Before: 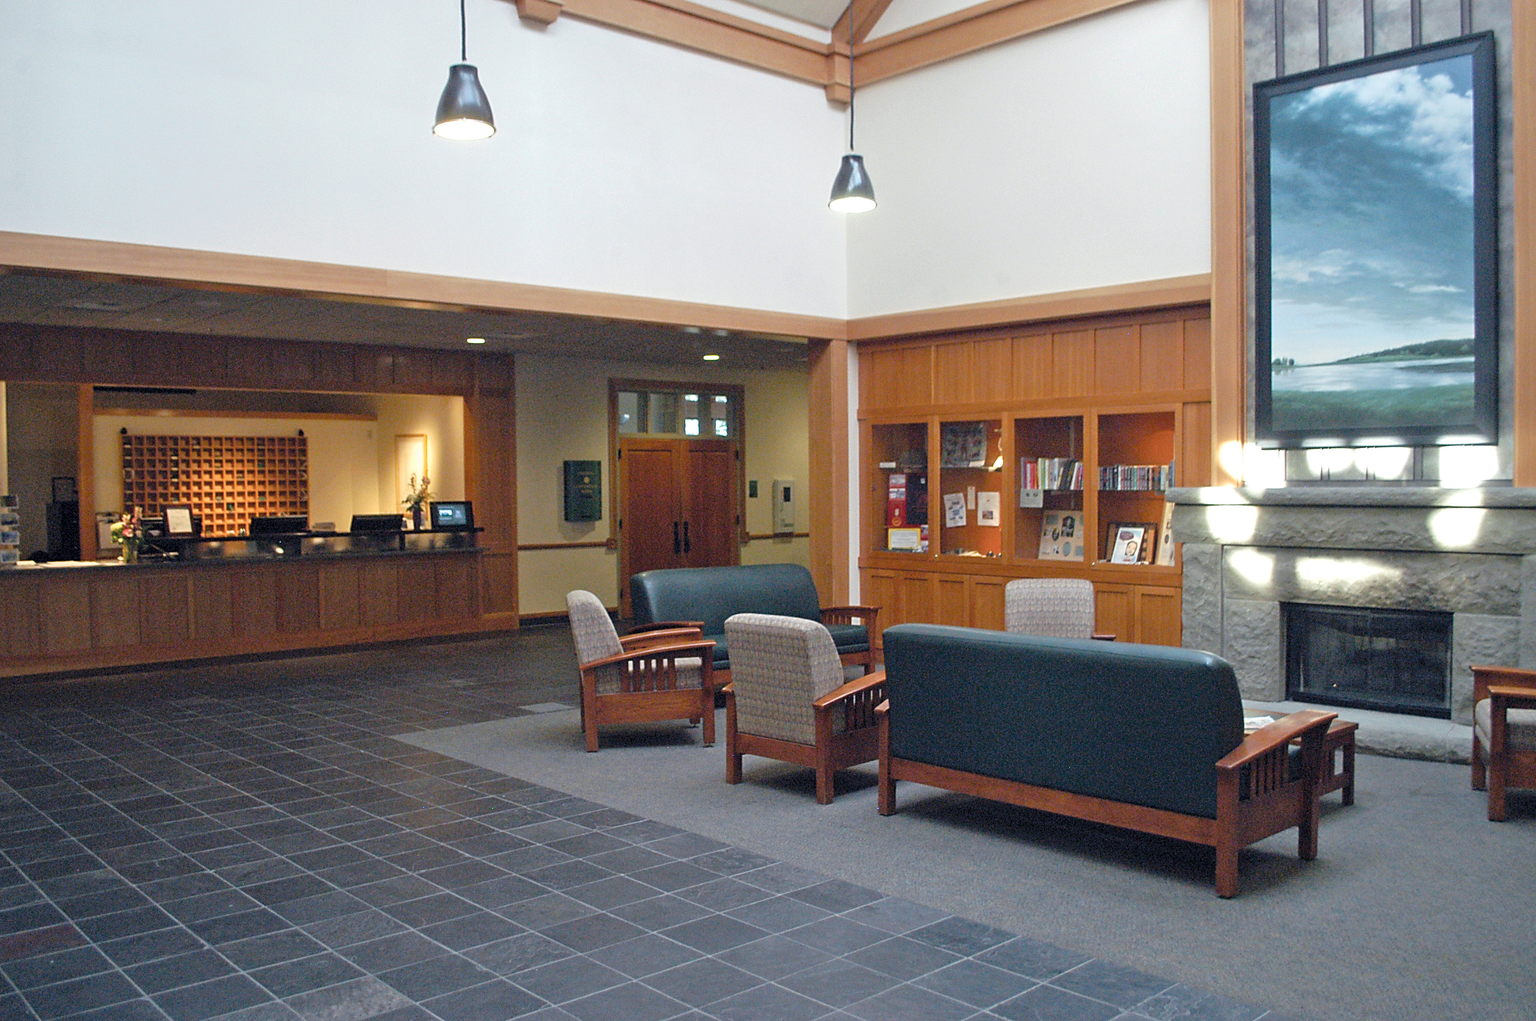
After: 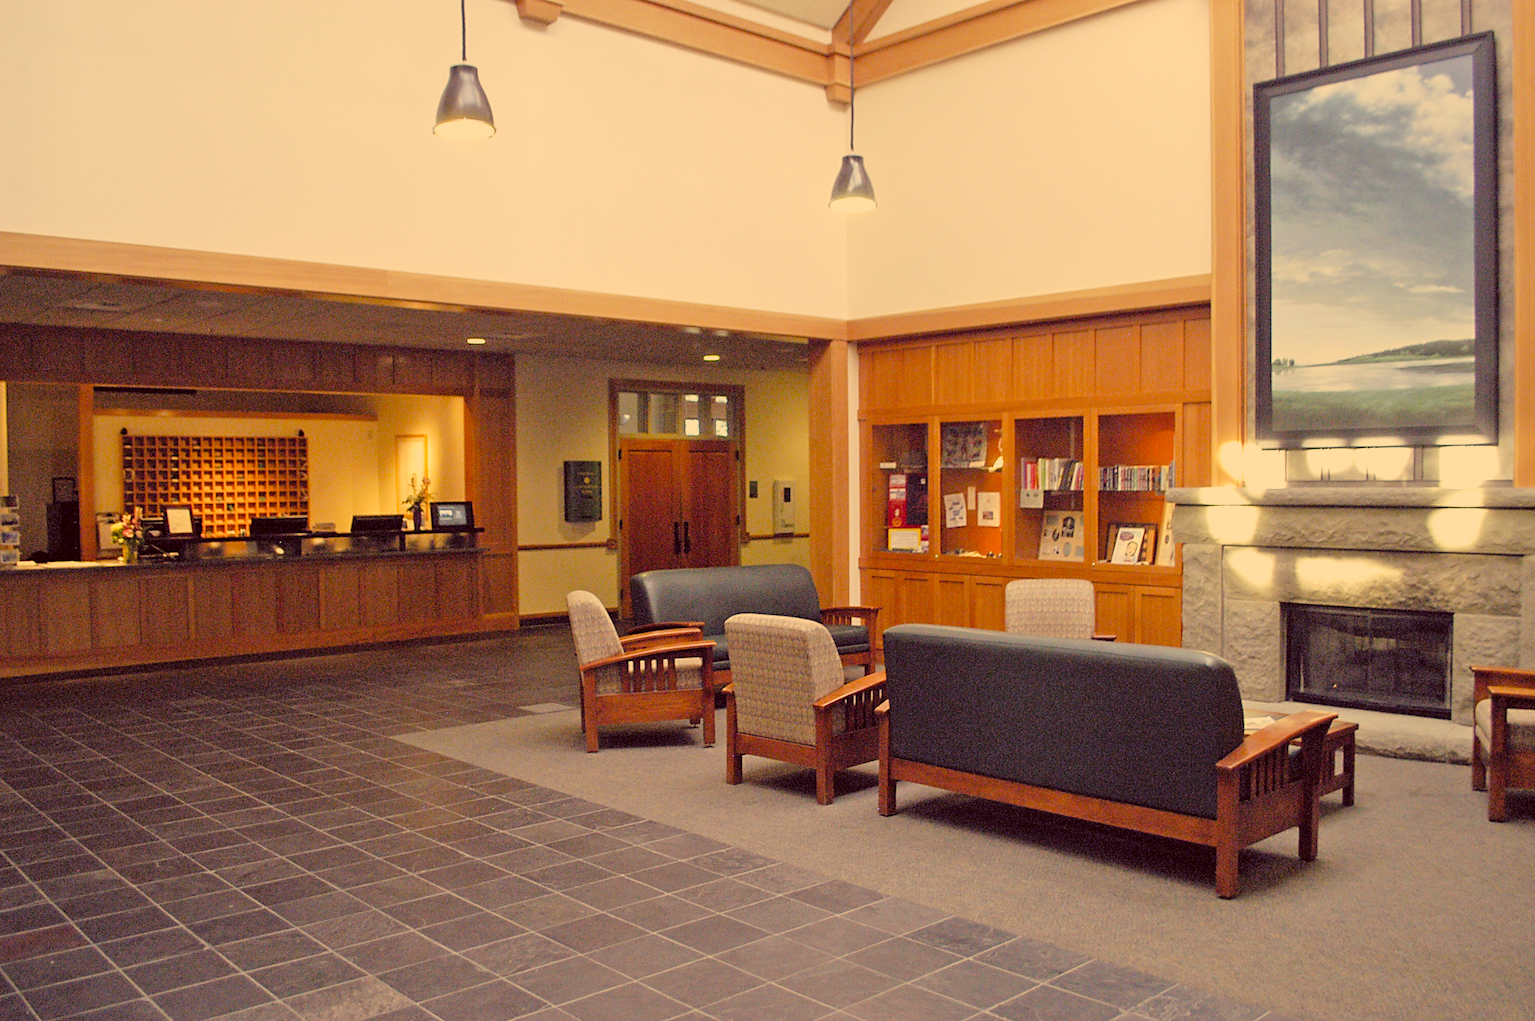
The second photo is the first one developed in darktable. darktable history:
filmic rgb: black relative exposure -7.65 EV, white relative exposure 4.56 EV, threshold 5.95 EV, hardness 3.61, enable highlight reconstruction true
color correction: highlights a* 9.62, highlights b* 38.88, shadows a* 14.39, shadows b* 3.53
exposure: black level correction 0.001, exposure 0.5 EV, compensate highlight preservation false
